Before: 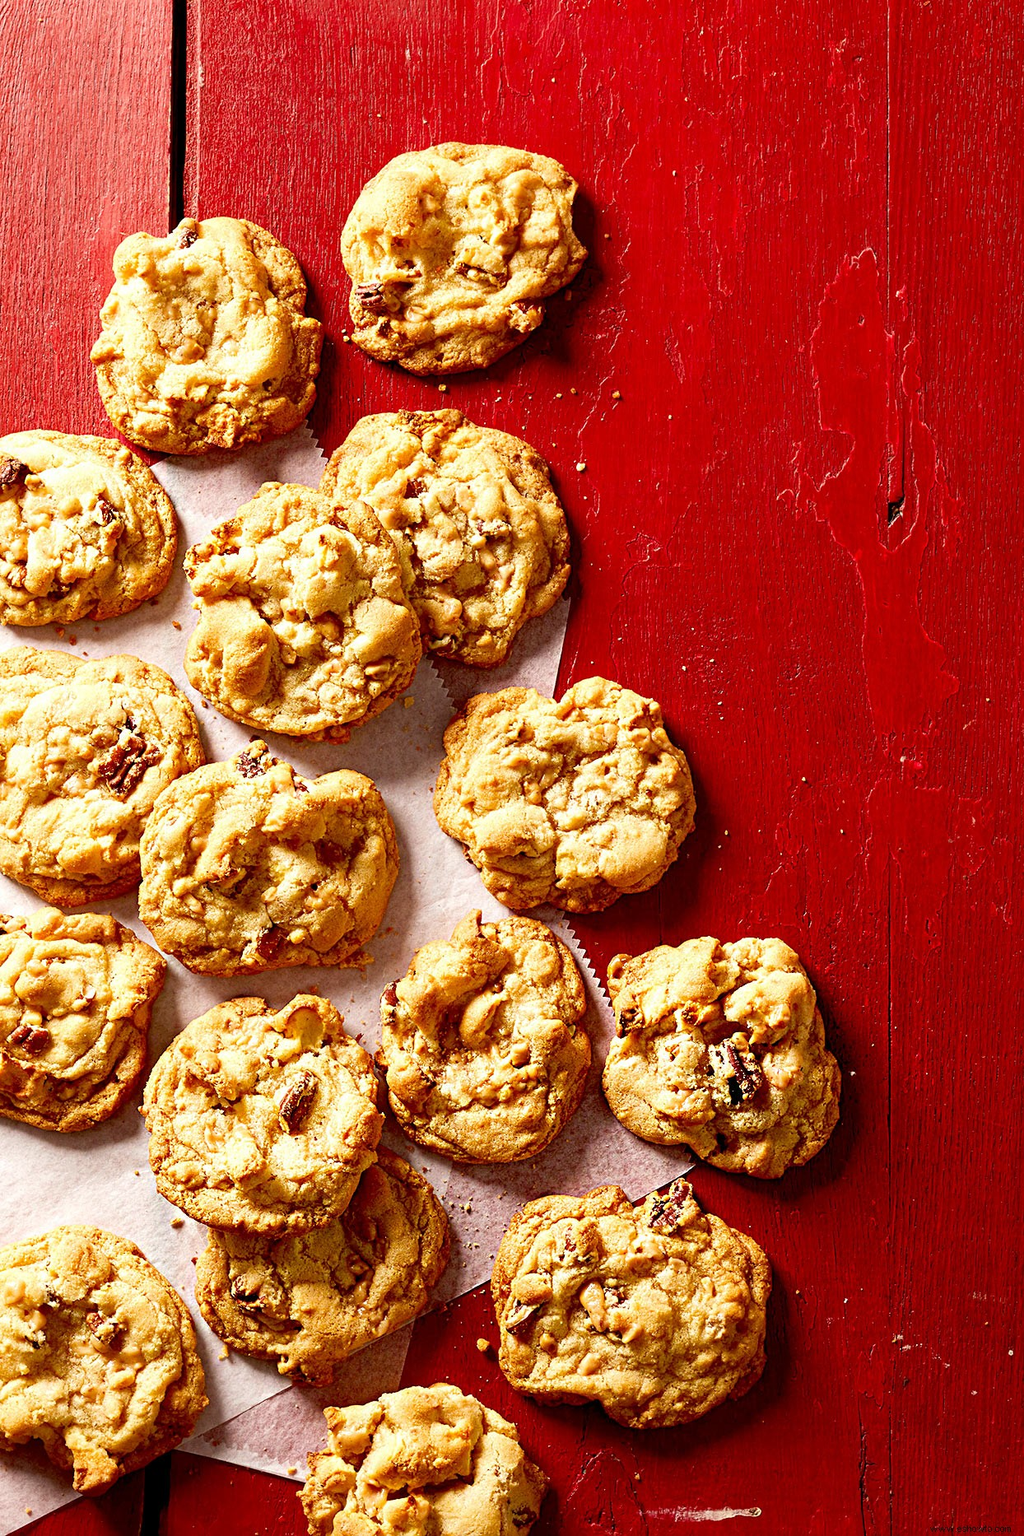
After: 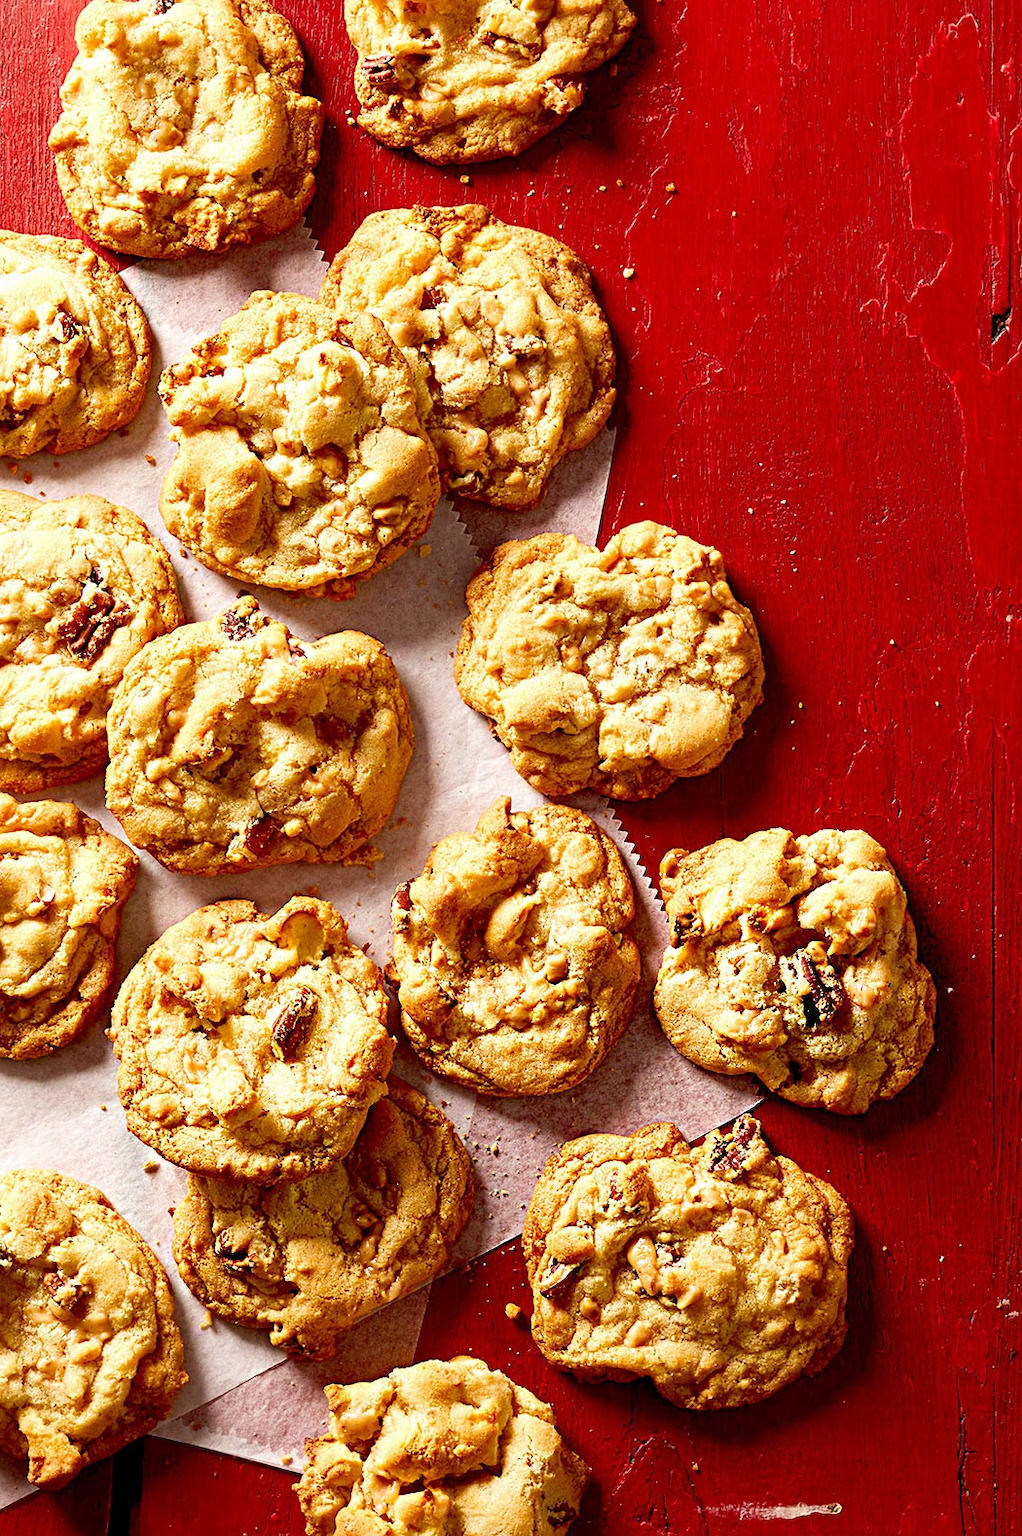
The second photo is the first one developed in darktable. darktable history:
crop and rotate: left 4.877%, top 15.397%, right 10.699%
